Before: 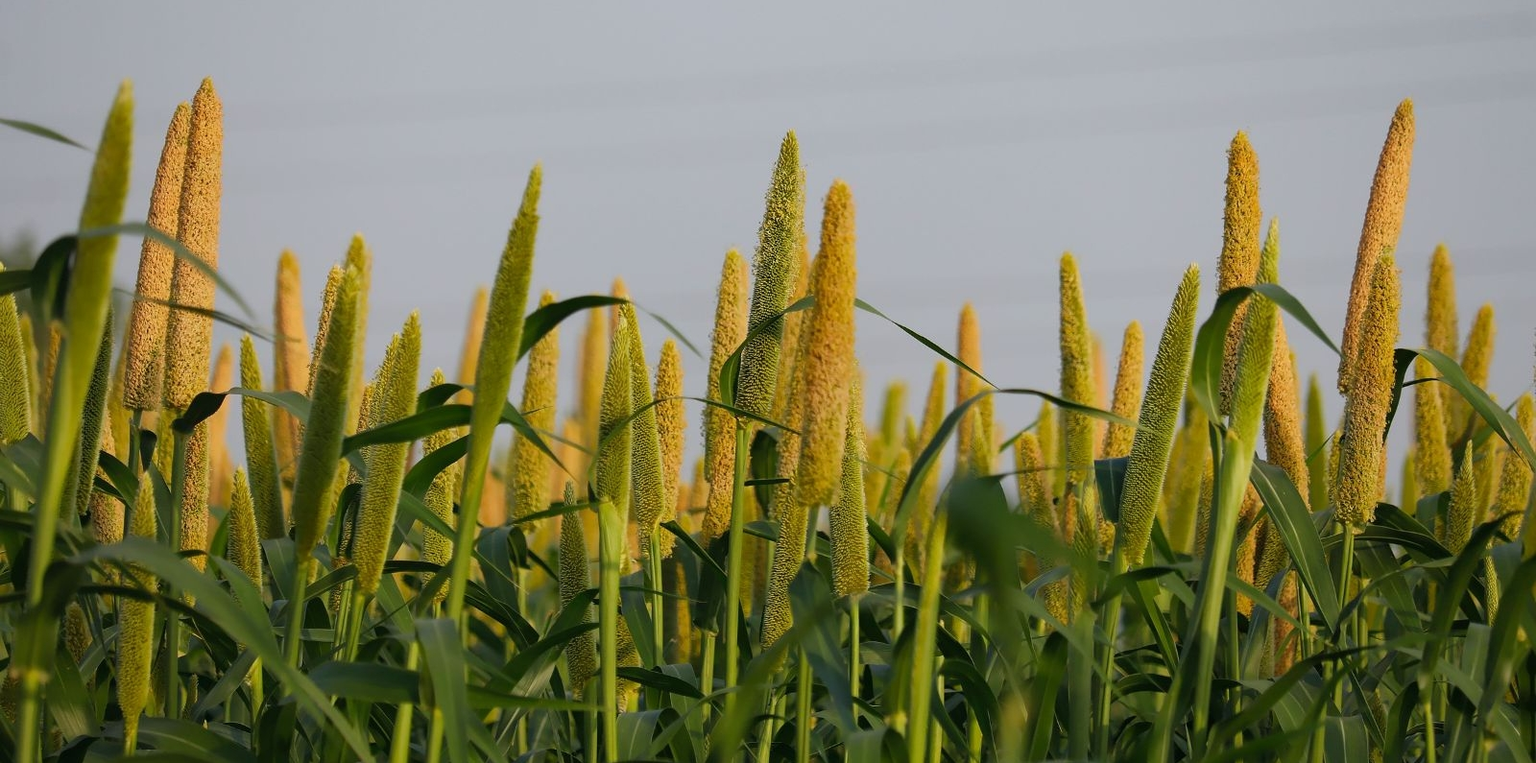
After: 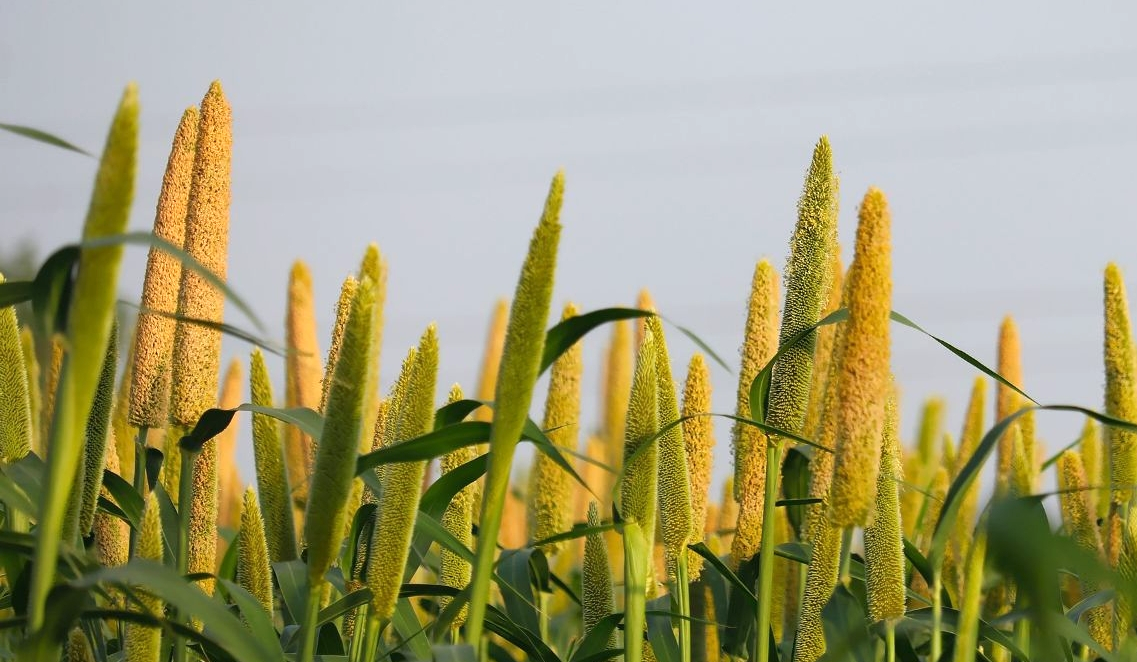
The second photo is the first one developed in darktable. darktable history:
exposure: exposure 0.485 EV, compensate highlight preservation false
crop: right 28.885%, bottom 16.626%
